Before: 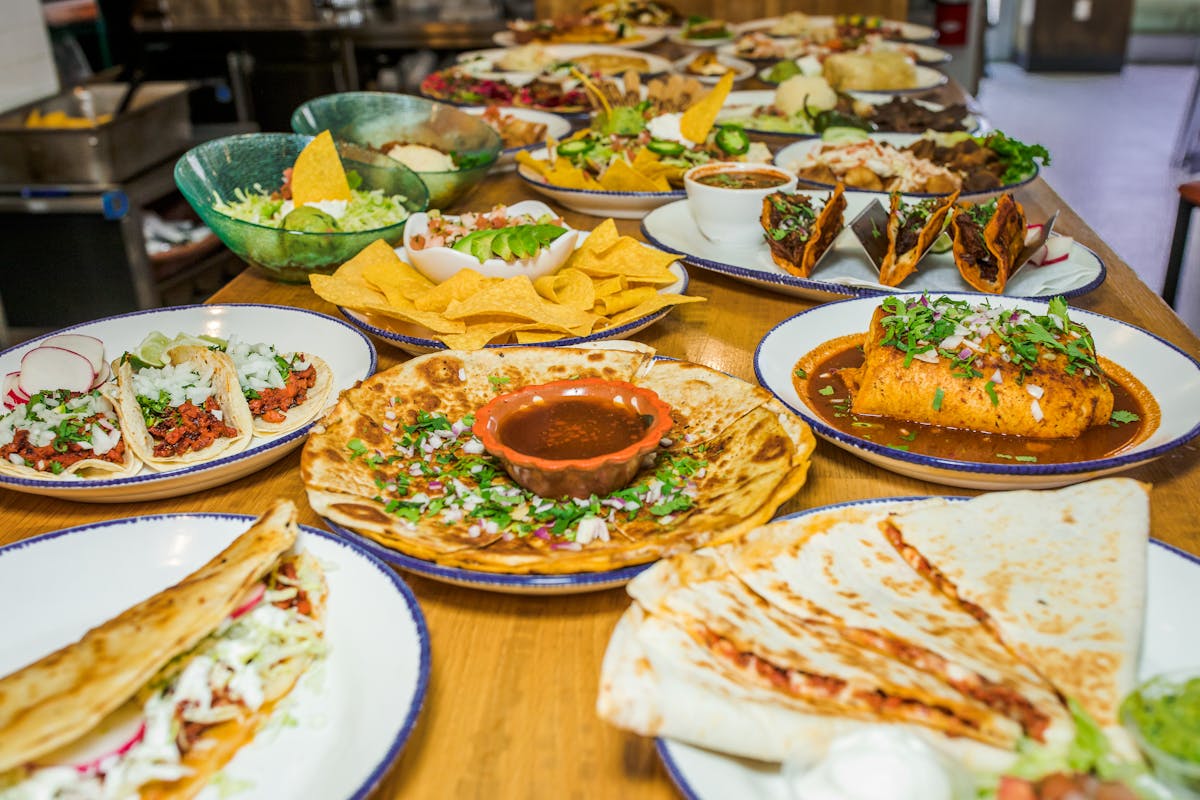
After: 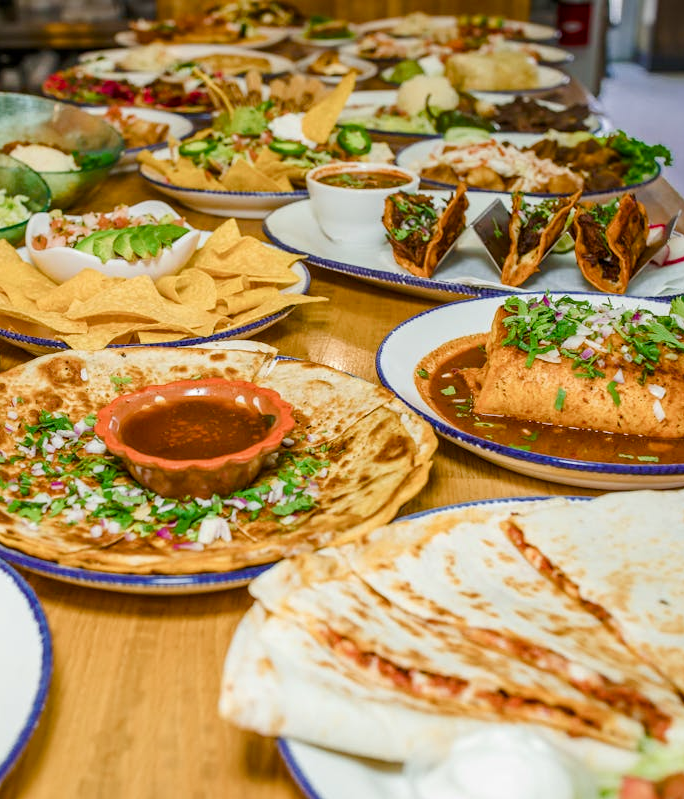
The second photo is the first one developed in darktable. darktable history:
crop: left 31.525%, top 0.007%, right 11.421%
color balance rgb: perceptual saturation grading › global saturation 20%, perceptual saturation grading › highlights -49.394%, perceptual saturation grading › shadows 23.93%, global vibrance 20%
